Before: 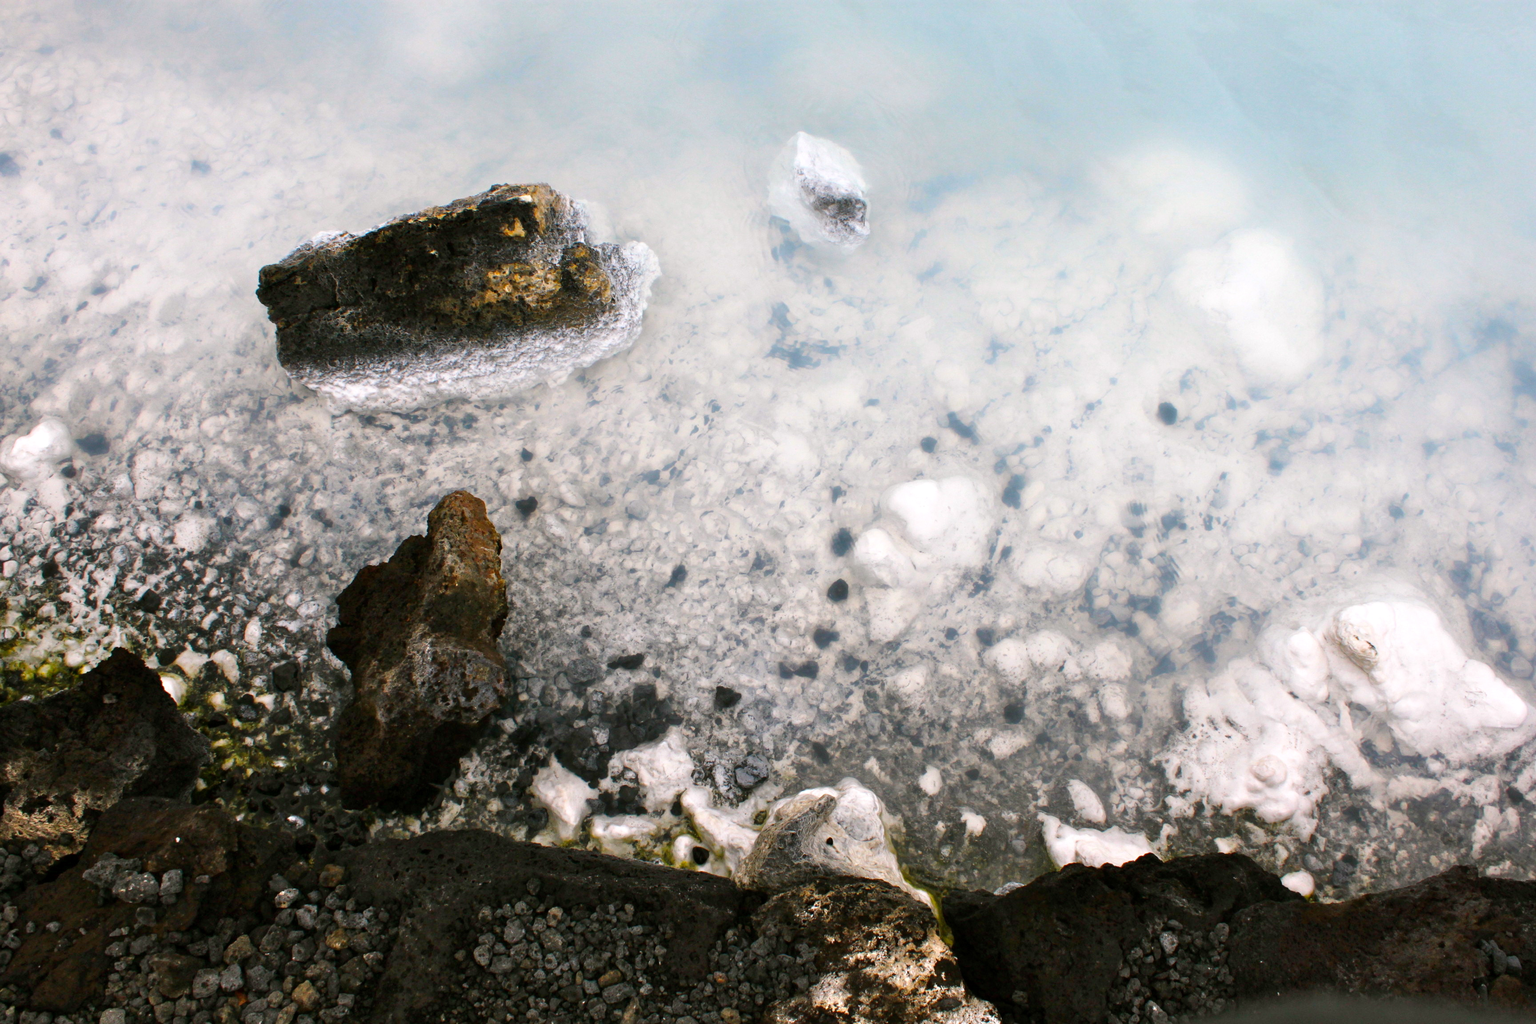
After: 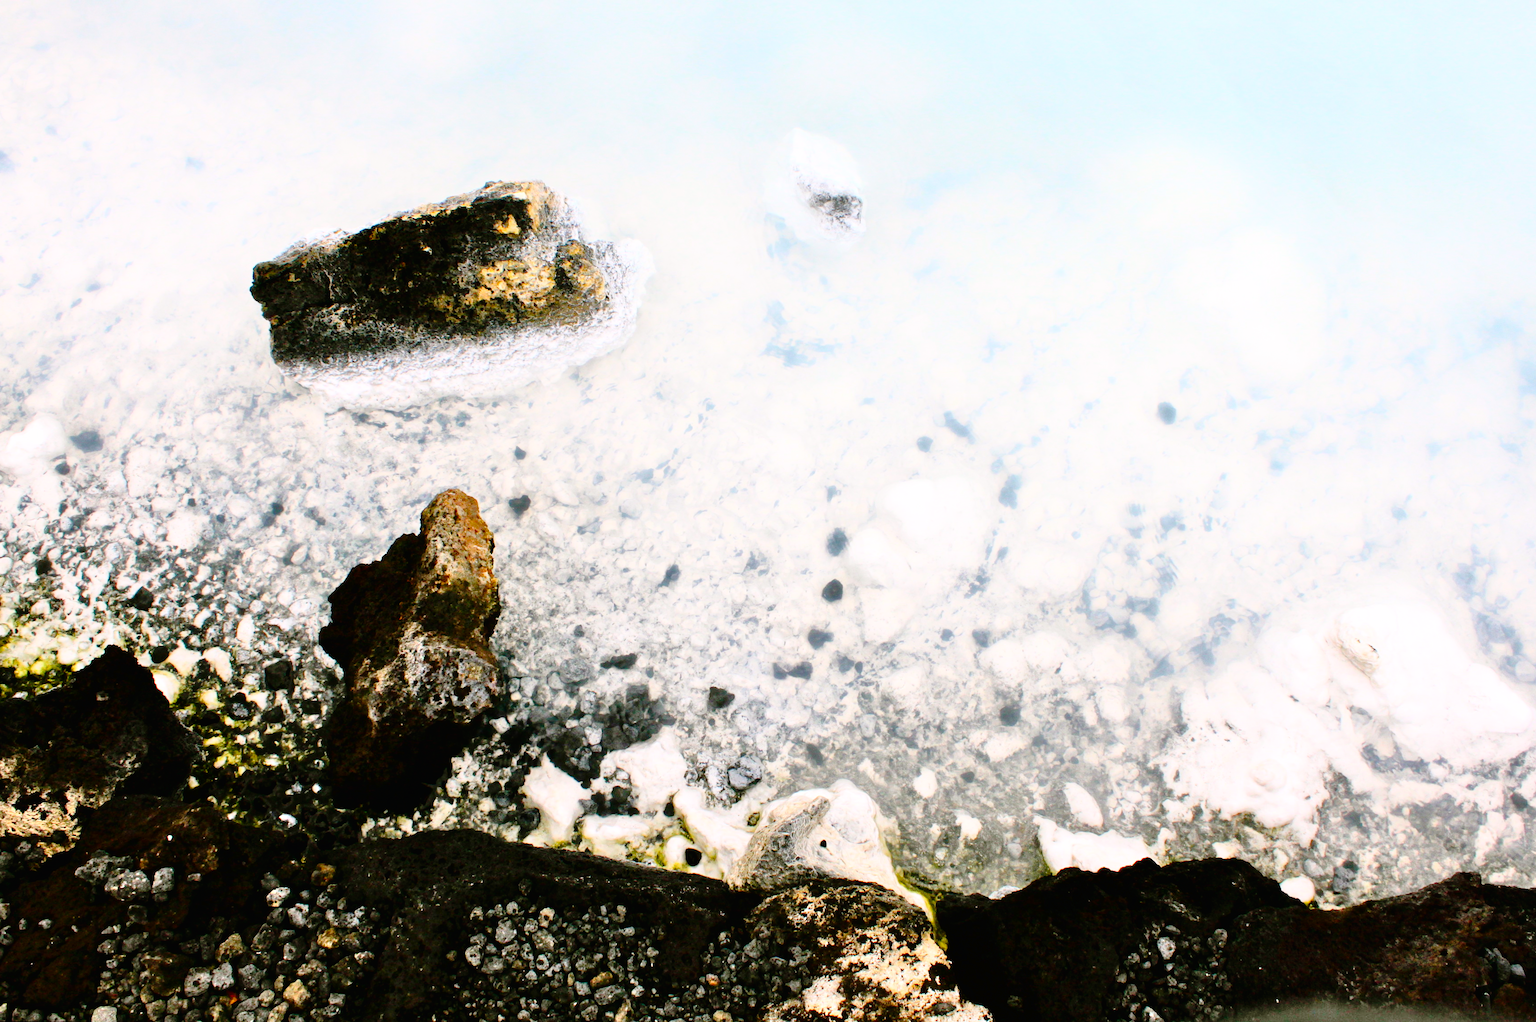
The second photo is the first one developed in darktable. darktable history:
tone curve: curves: ch0 [(0, 0) (0.003, 0.01) (0.011, 0.01) (0.025, 0.011) (0.044, 0.019) (0.069, 0.032) (0.1, 0.054) (0.136, 0.088) (0.177, 0.138) (0.224, 0.214) (0.277, 0.297) (0.335, 0.391) (0.399, 0.469) (0.468, 0.551) (0.543, 0.622) (0.623, 0.699) (0.709, 0.775) (0.801, 0.85) (0.898, 0.929) (1, 1)], preserve colors none
contrast equalizer: octaves 7, y [[0.6 ×6], [0.55 ×6], [0 ×6], [0 ×6], [0 ×6]], mix -0.3
tone equalizer: -7 EV 0.15 EV, -6 EV 0.6 EV, -5 EV 1.15 EV, -4 EV 1.33 EV, -3 EV 1.15 EV, -2 EV 0.6 EV, -1 EV 0.15 EV, mask exposure compensation -0.5 EV
contrast brightness saturation: contrast 0.4, brightness 0.1, saturation 0.21
rotate and perspective: rotation 0.192°, lens shift (horizontal) -0.015, crop left 0.005, crop right 0.996, crop top 0.006, crop bottom 0.99
